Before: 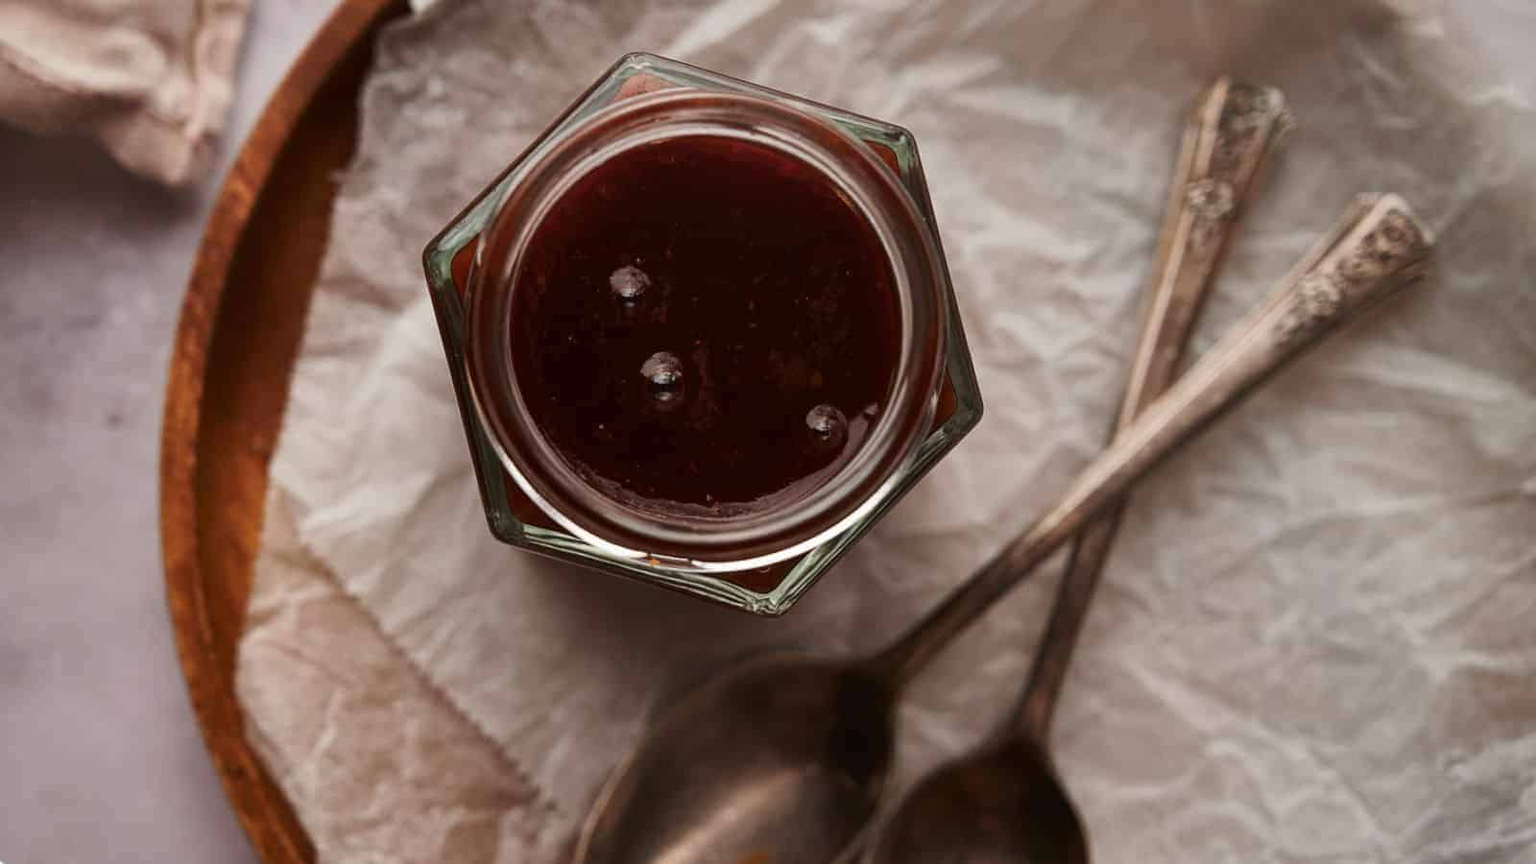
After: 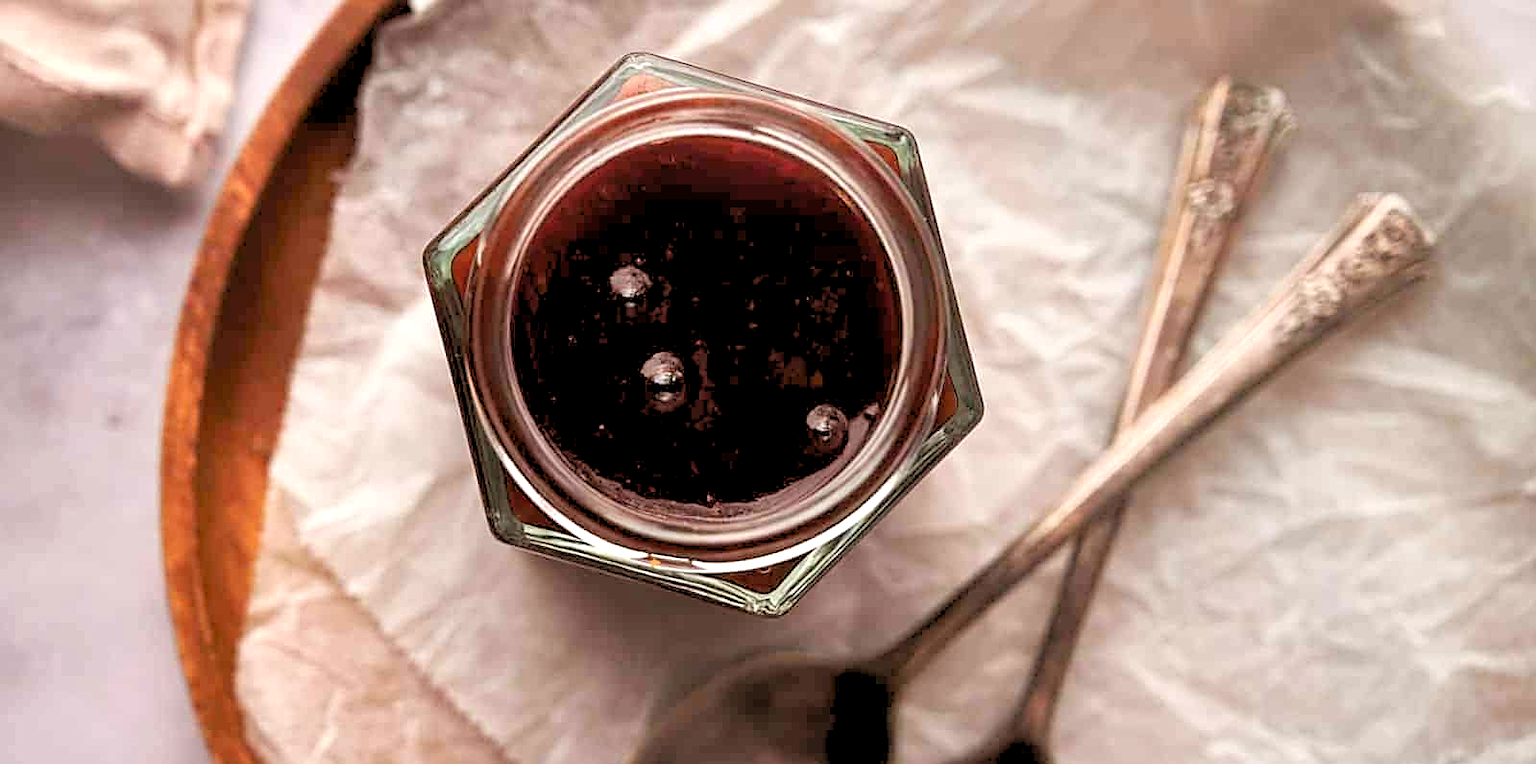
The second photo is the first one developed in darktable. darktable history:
exposure: black level correction 0, exposure 1.1 EV, compensate highlight preservation false
sharpen: on, module defaults
crop and rotate: top 0%, bottom 11.49%
rgb levels: preserve colors sum RGB, levels [[0.038, 0.433, 0.934], [0, 0.5, 1], [0, 0.5, 1]]
